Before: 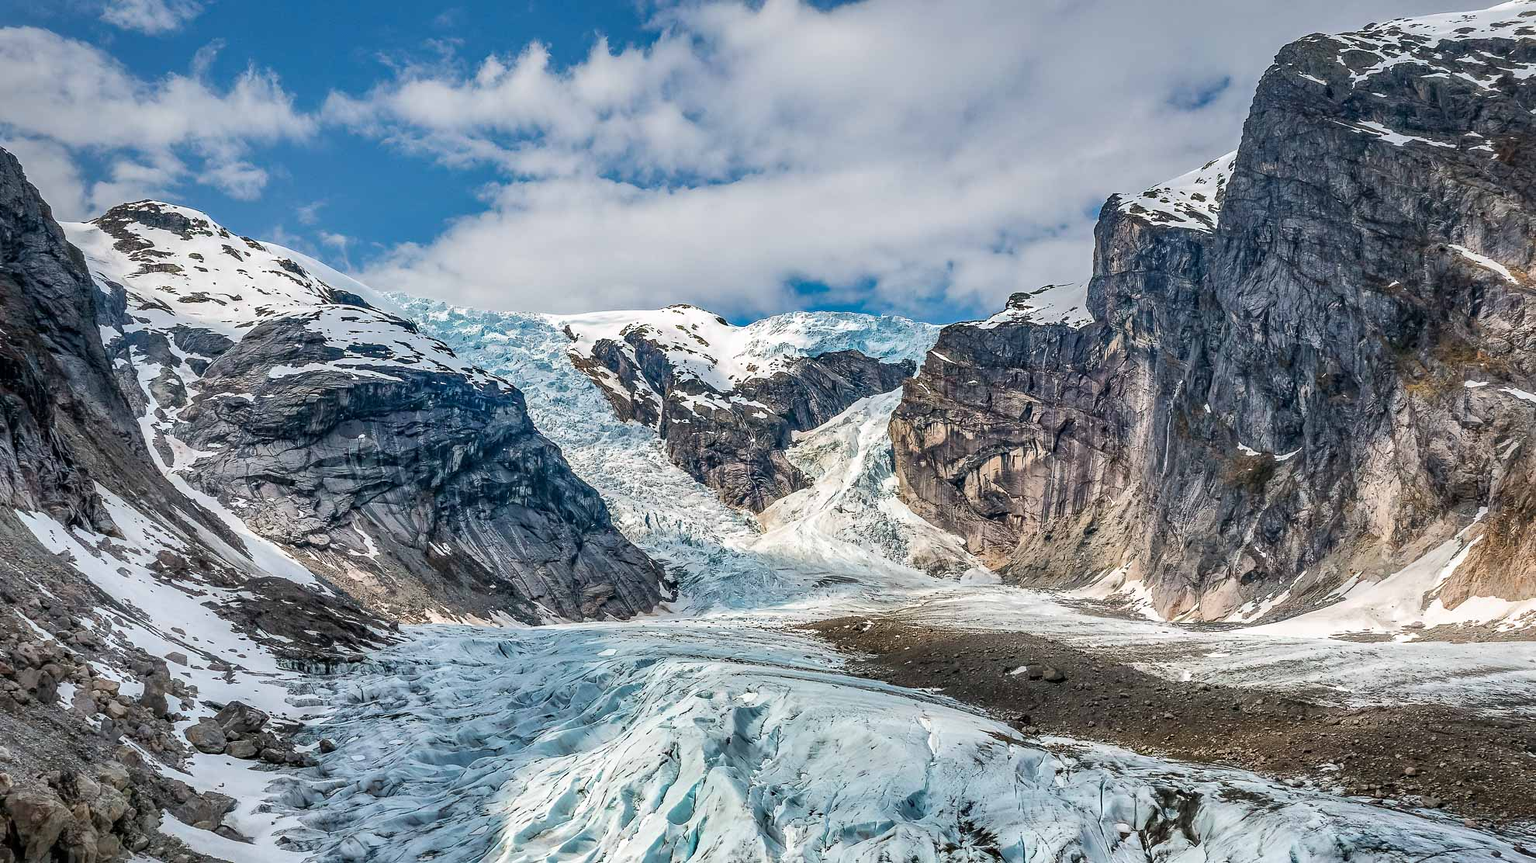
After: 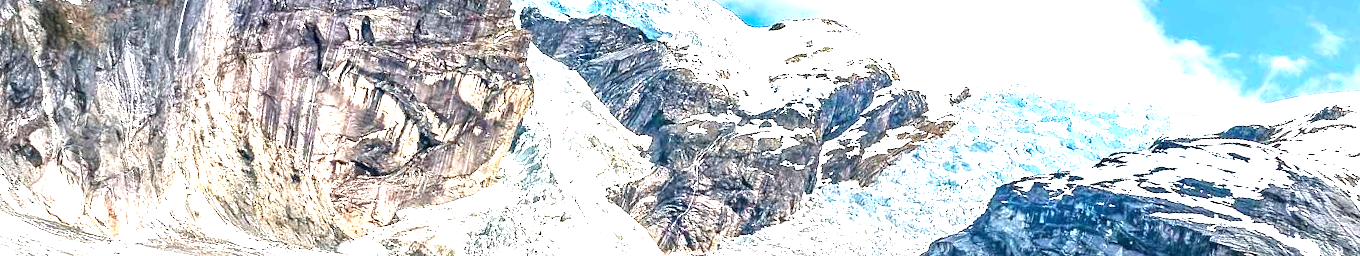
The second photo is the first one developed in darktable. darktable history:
exposure: black level correction 0, exposure 1.741 EV, compensate exposure bias true, compensate highlight preservation false
crop and rotate: angle 16.12°, top 30.835%, bottom 35.653%
